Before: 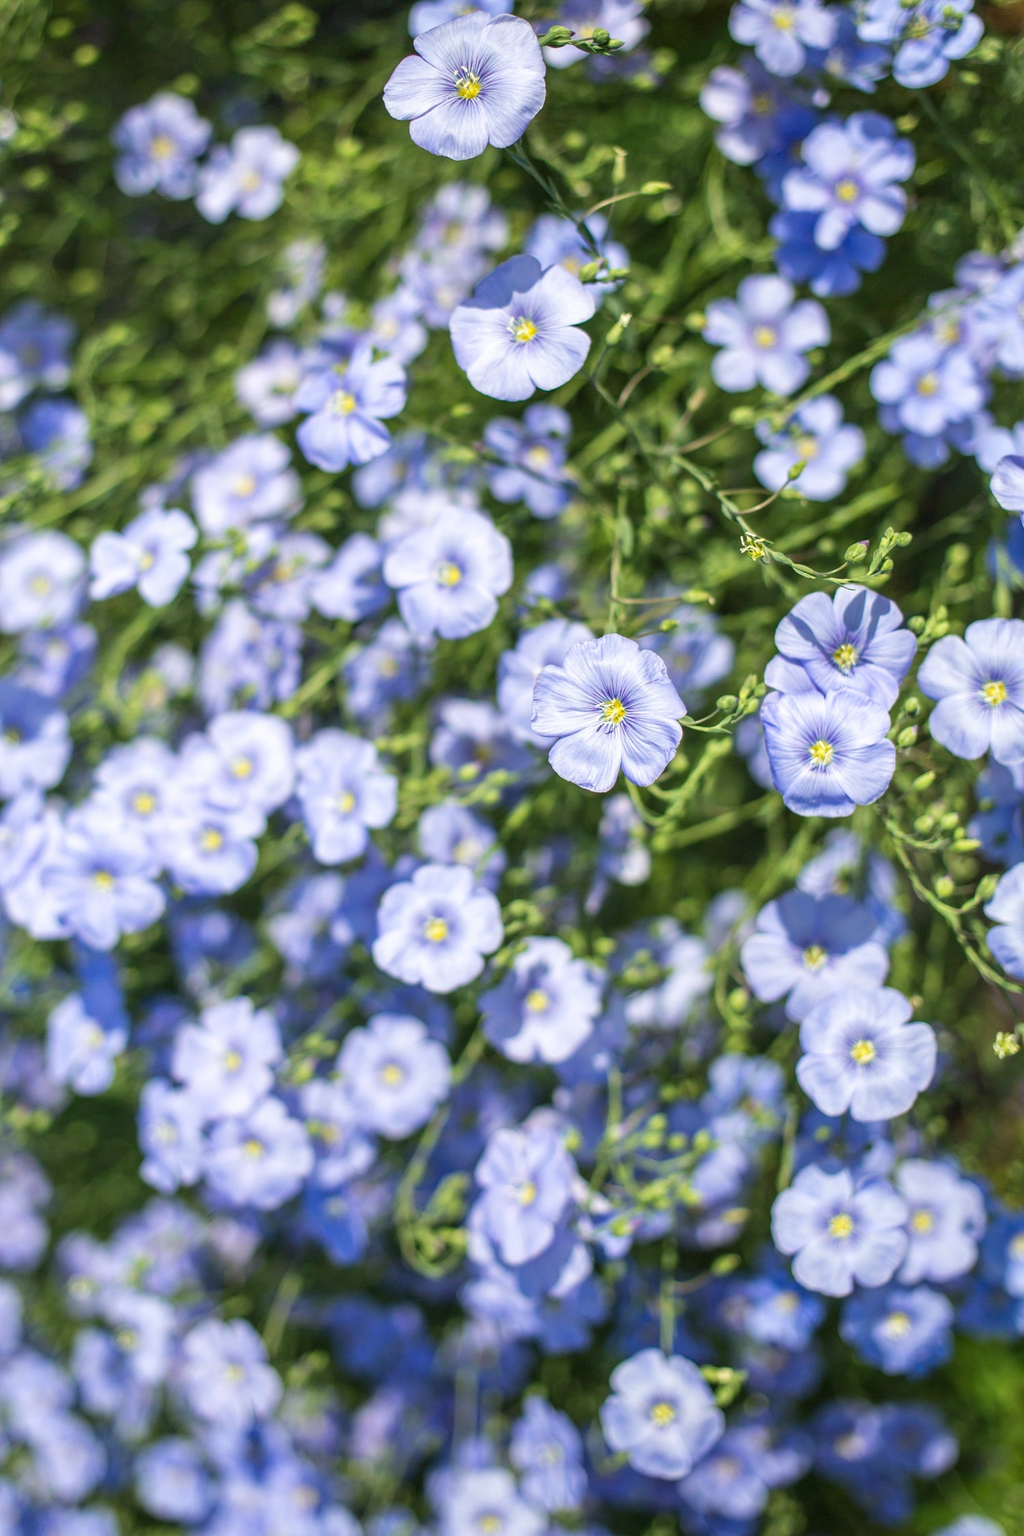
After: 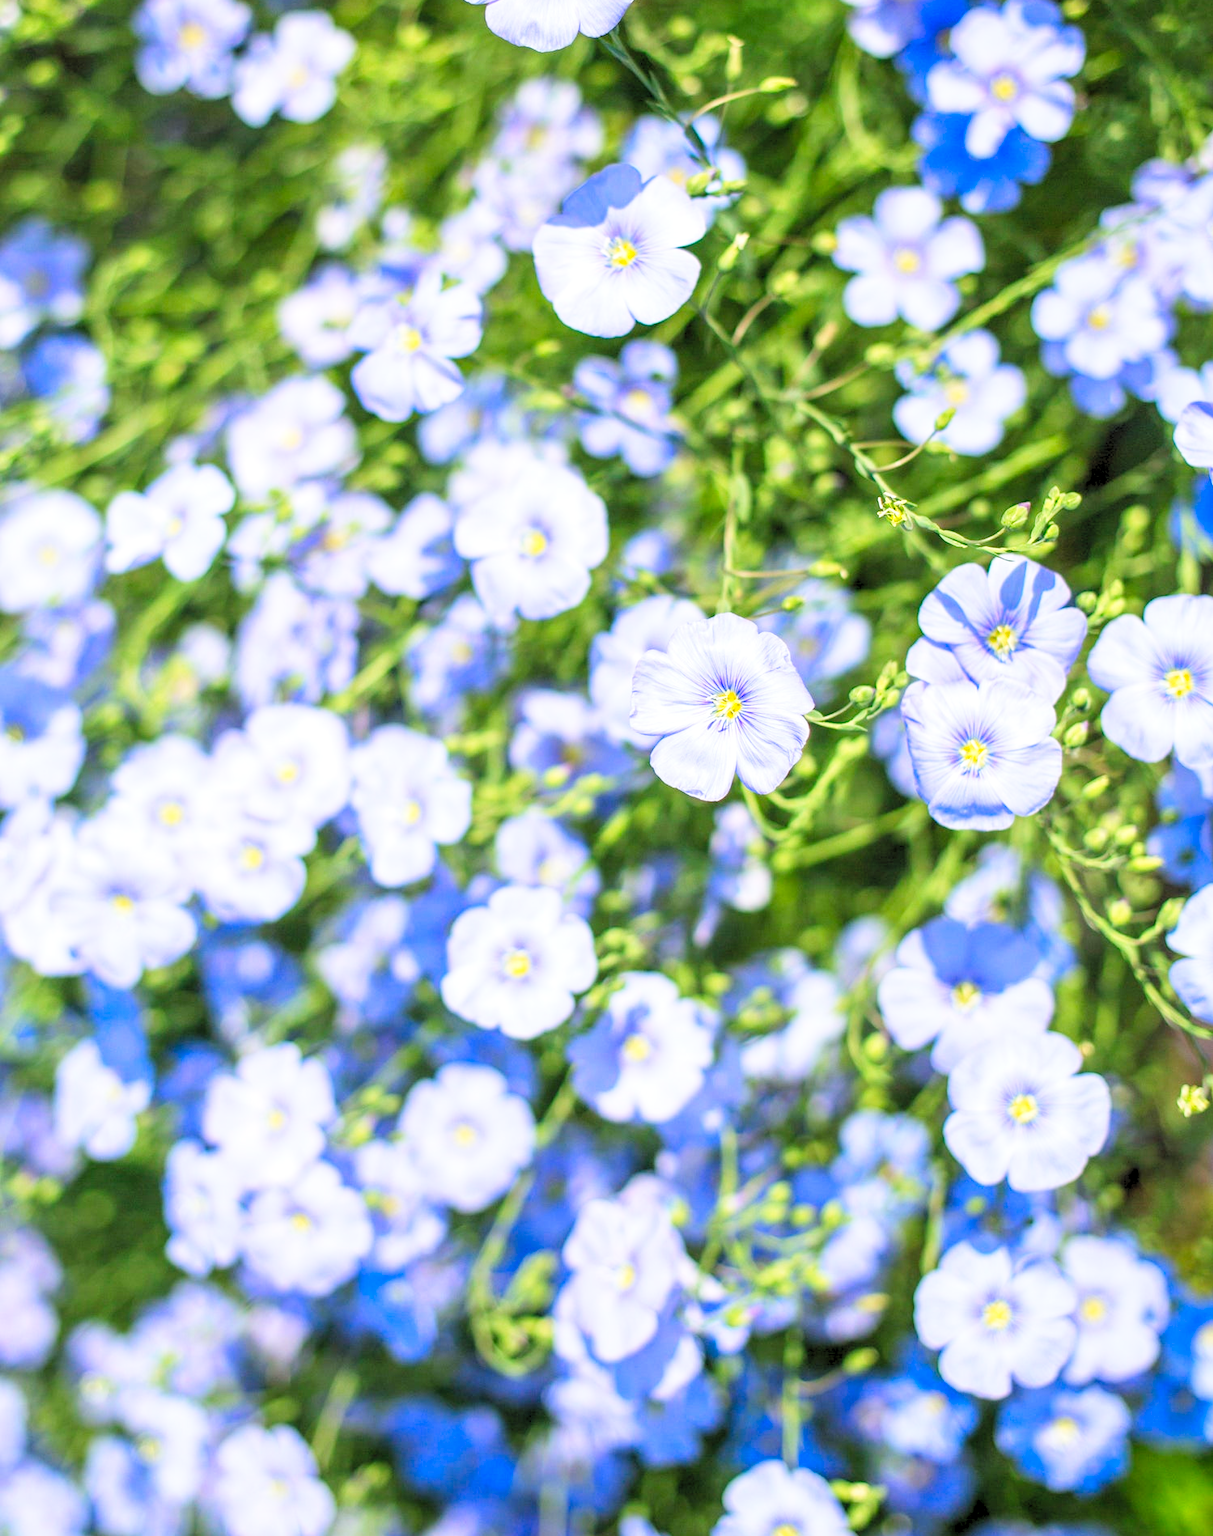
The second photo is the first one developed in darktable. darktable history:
tone curve: curves: ch0 [(0, 0.003) (0.117, 0.101) (0.257, 0.246) (0.408, 0.432) (0.632, 0.716) (0.795, 0.884) (1, 1)]; ch1 [(0, 0) (0.227, 0.197) (0.405, 0.421) (0.501, 0.501) (0.522, 0.526) (0.546, 0.564) (0.589, 0.602) (0.696, 0.761) (0.976, 0.992)]; ch2 [(0, 0) (0.208, 0.176) (0.377, 0.38) (0.5, 0.5) (0.537, 0.534) (0.571, 0.577) (0.627, 0.64) (0.698, 0.76) (1, 1)], preserve colors none
crop: top 7.615%, bottom 7.998%
levels: levels [0.072, 0.414, 0.976]
